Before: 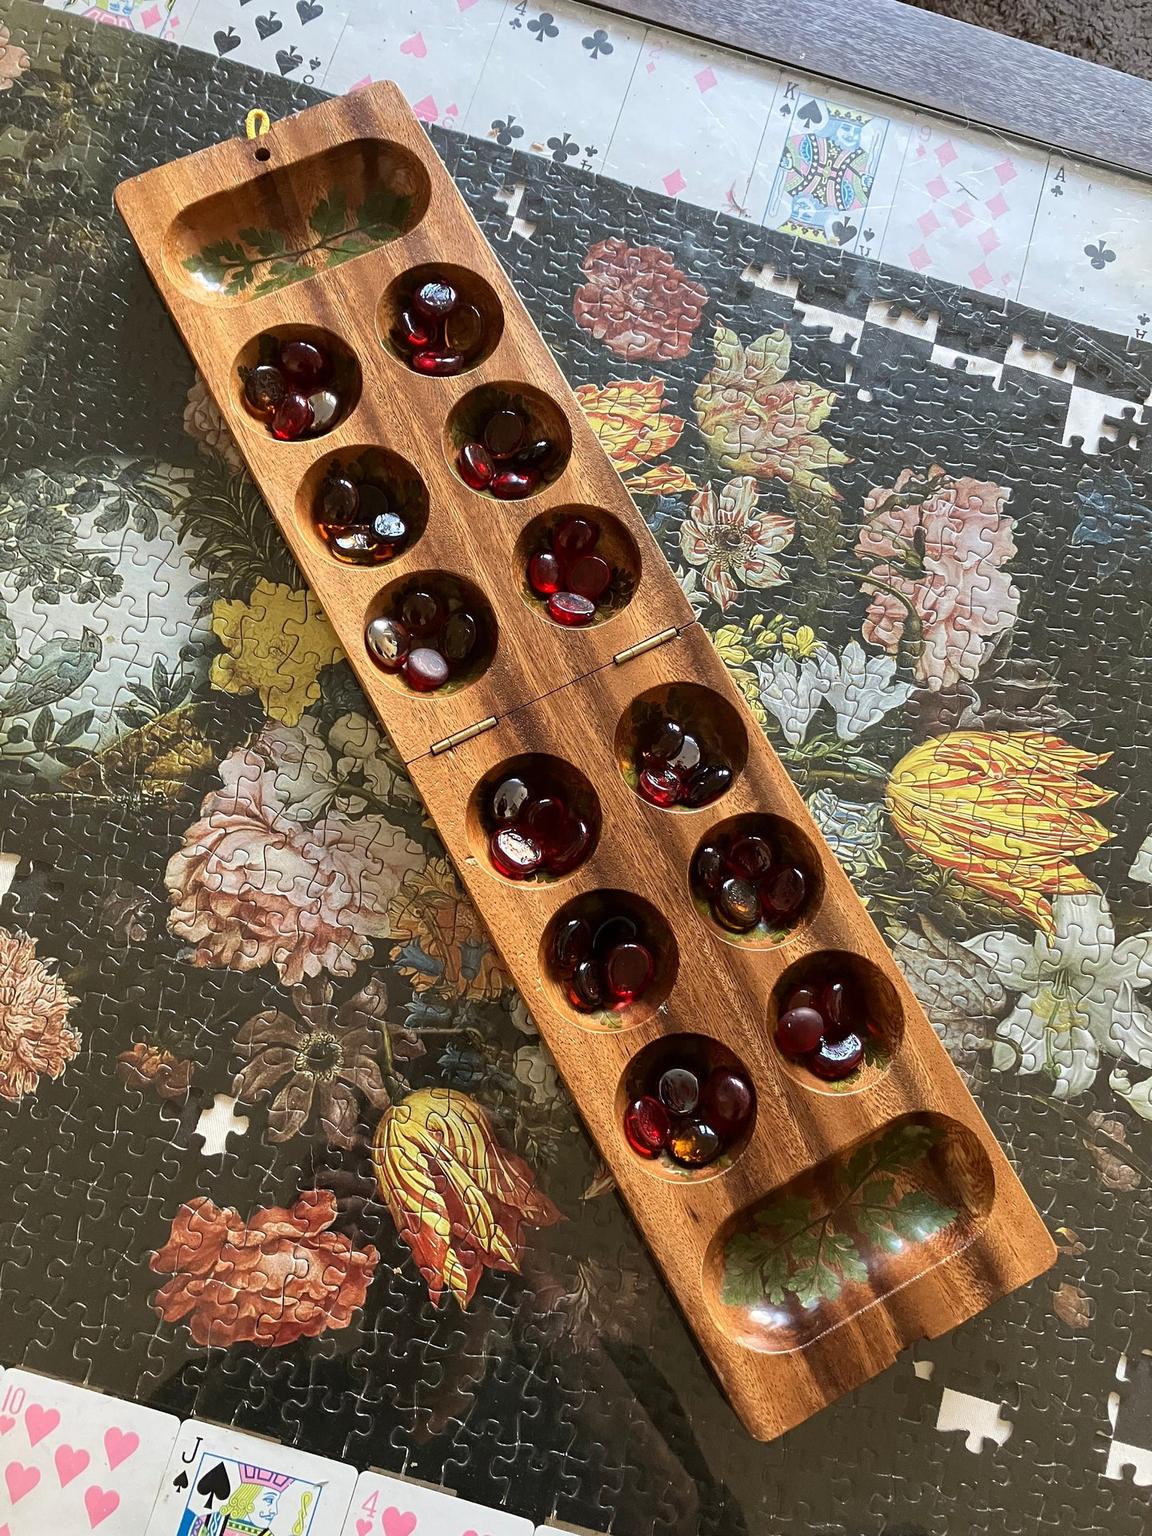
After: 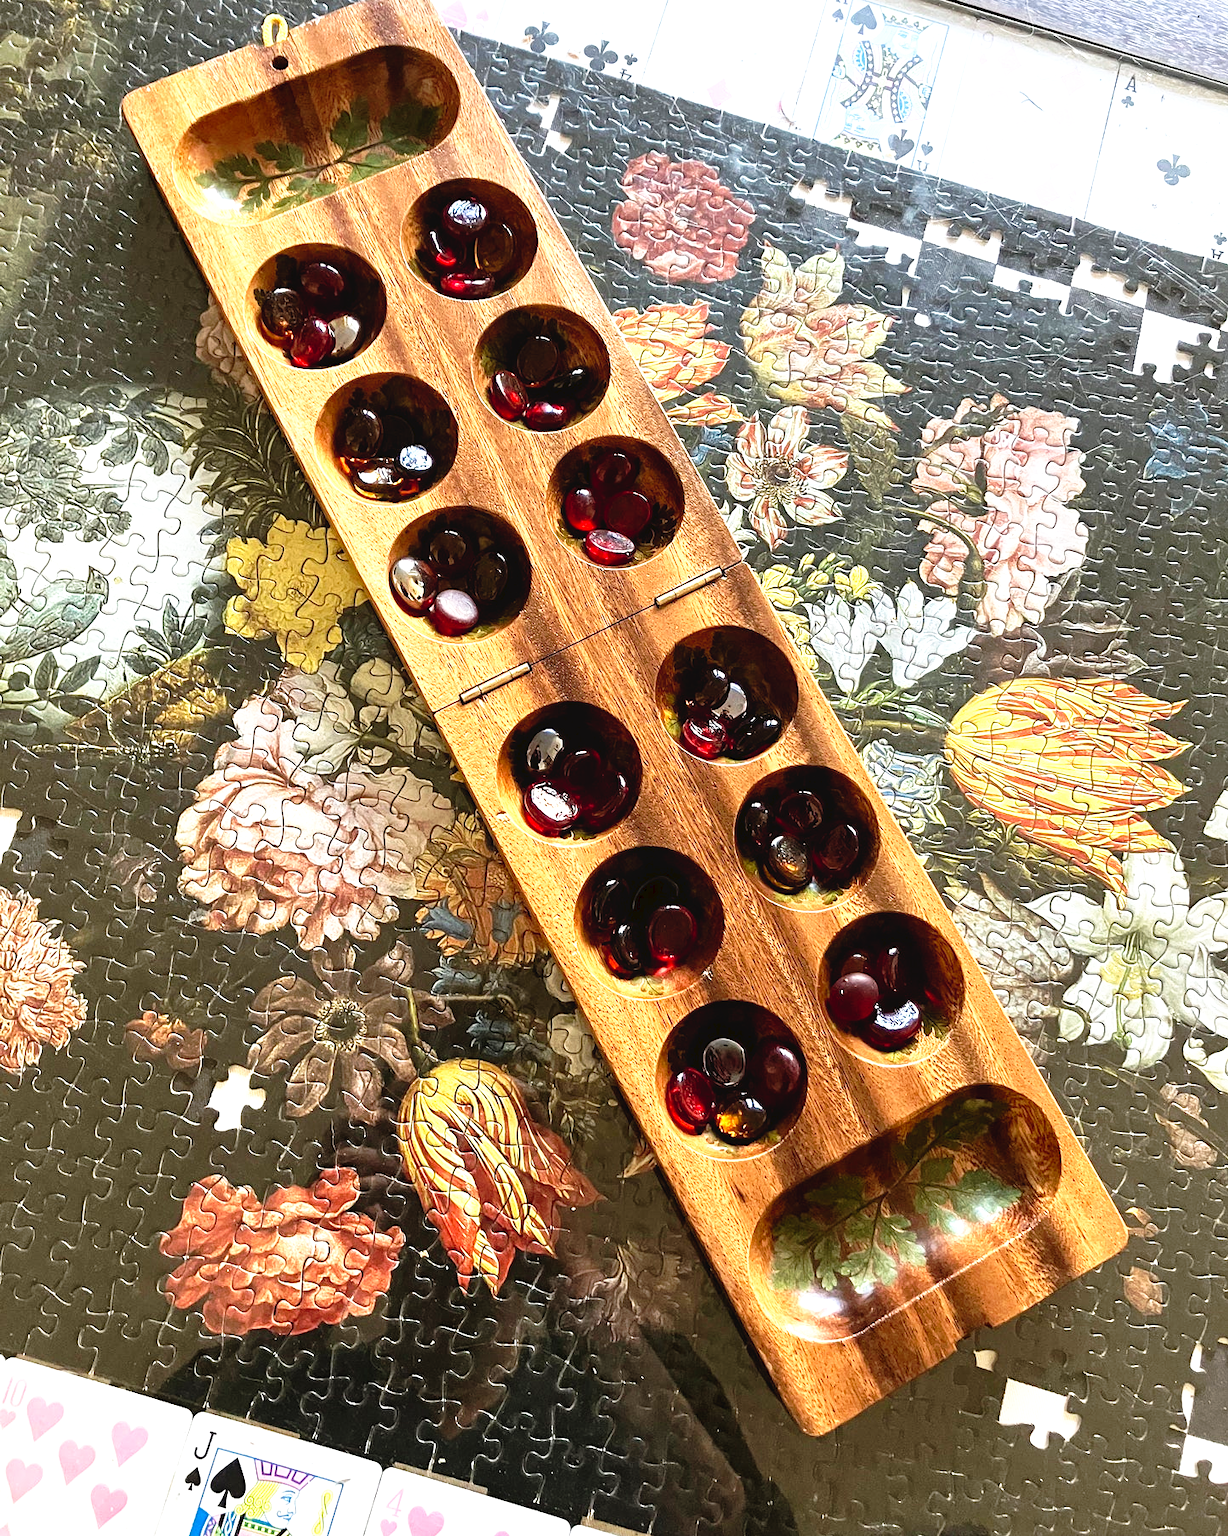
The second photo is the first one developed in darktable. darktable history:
tone curve: curves: ch0 [(0, 0) (0.003, 0.047) (0.011, 0.047) (0.025, 0.047) (0.044, 0.049) (0.069, 0.051) (0.1, 0.062) (0.136, 0.086) (0.177, 0.125) (0.224, 0.178) (0.277, 0.246) (0.335, 0.324) (0.399, 0.407) (0.468, 0.48) (0.543, 0.57) (0.623, 0.675) (0.709, 0.772) (0.801, 0.876) (0.898, 0.963) (1, 1)], preserve colors none
crop and rotate: top 6.25%
exposure: exposure 0.74 EV, compensate highlight preservation false
local contrast: mode bilateral grid, contrast 20, coarseness 50, detail 120%, midtone range 0.2
